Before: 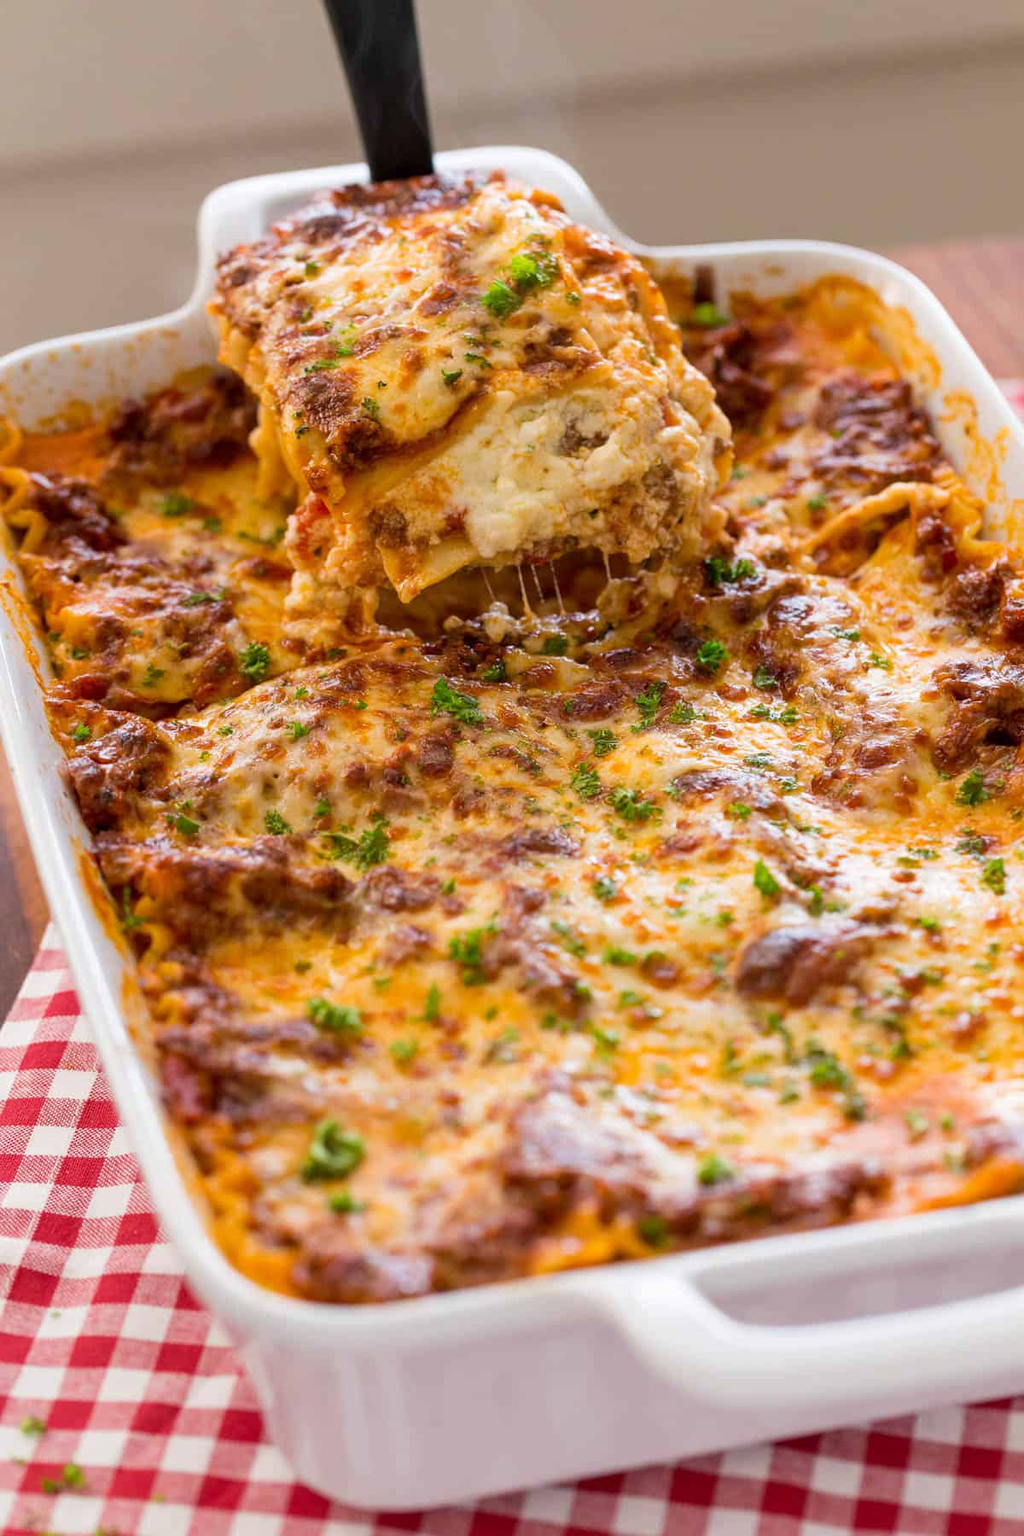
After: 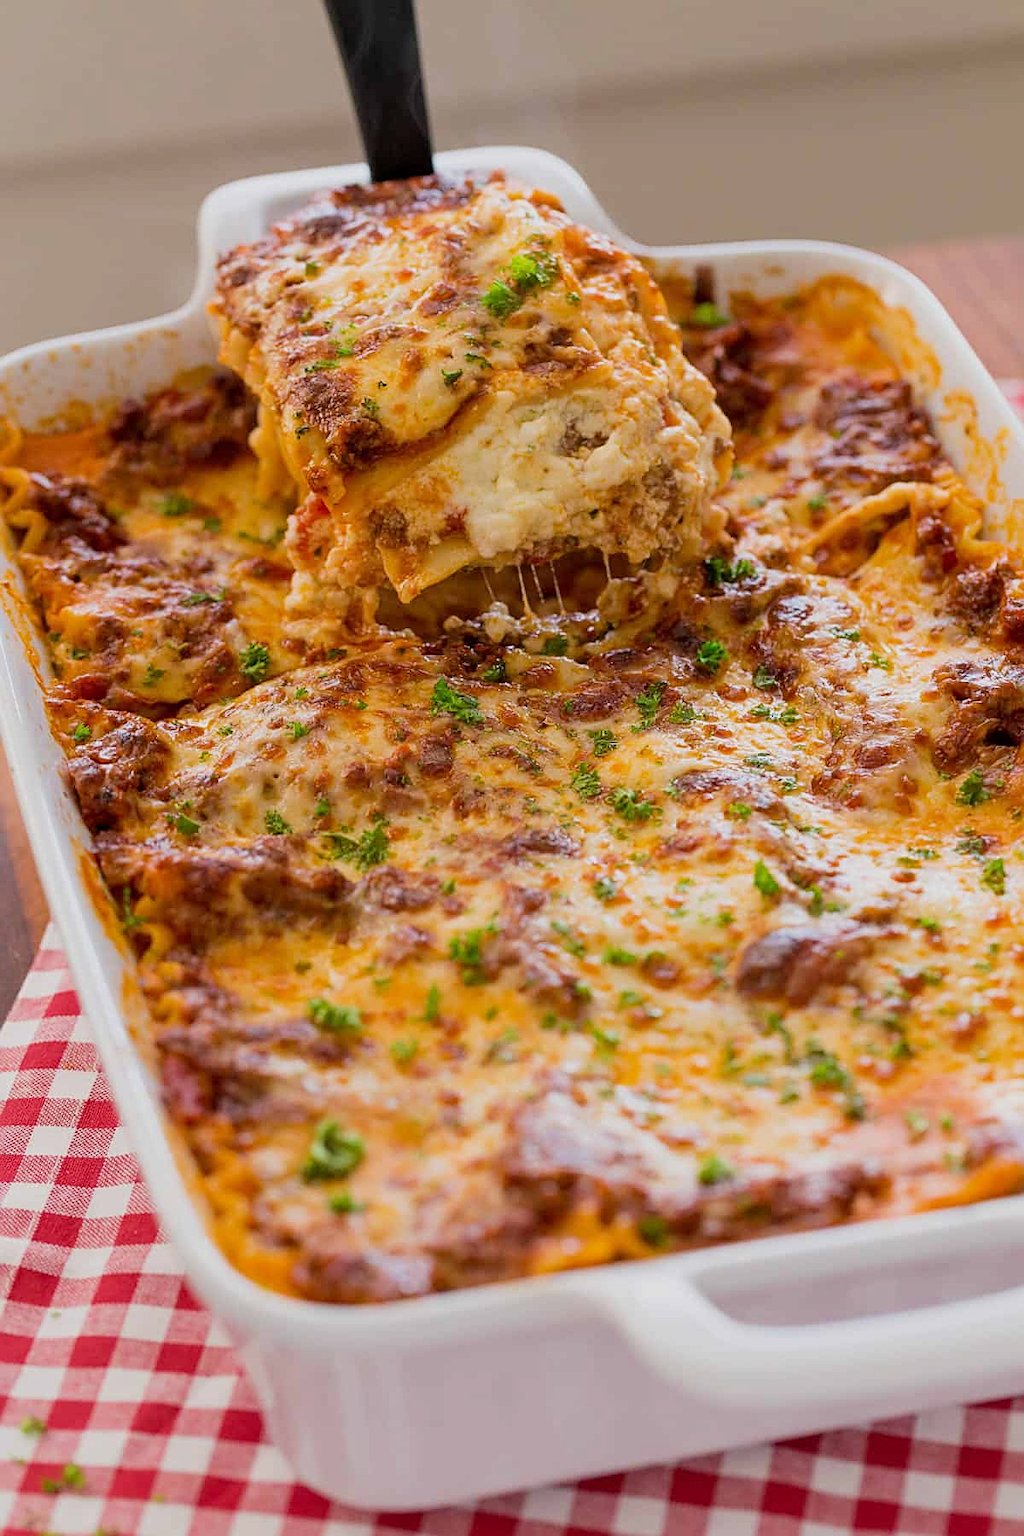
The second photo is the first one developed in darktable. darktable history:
sharpen: on, module defaults
filmic rgb: black relative exposure -15 EV, white relative exposure 3 EV, threshold 6 EV, target black luminance 0%, hardness 9.27, latitude 99%, contrast 0.912, shadows ↔ highlights balance 0.505%, add noise in highlights 0, color science v3 (2019), use custom middle-gray values true, iterations of high-quality reconstruction 0, contrast in highlights soft, enable highlight reconstruction true
